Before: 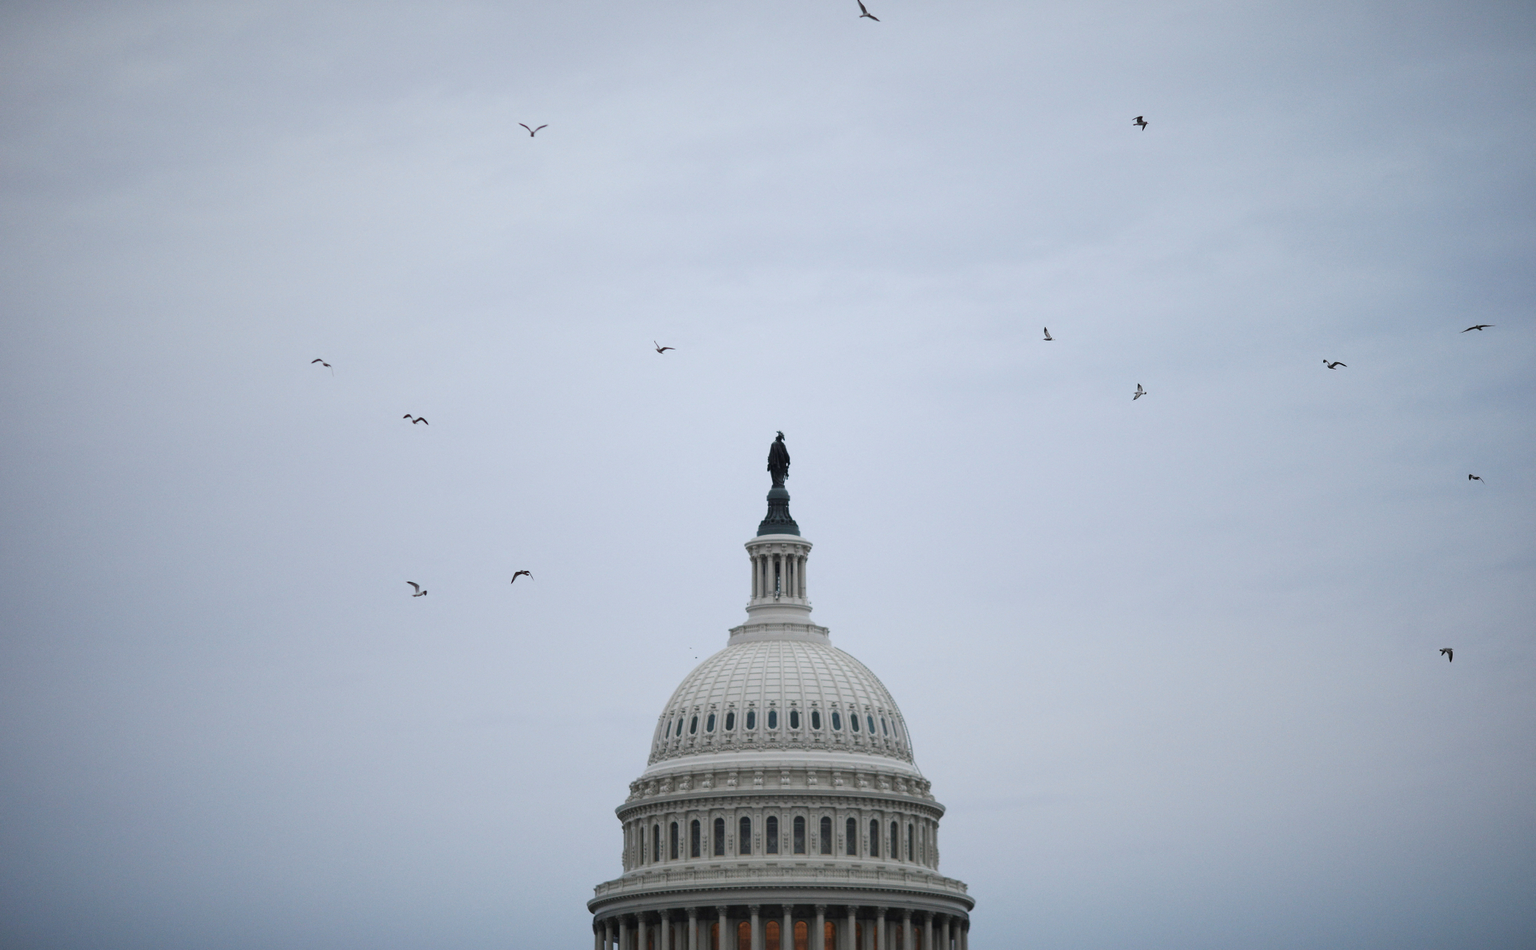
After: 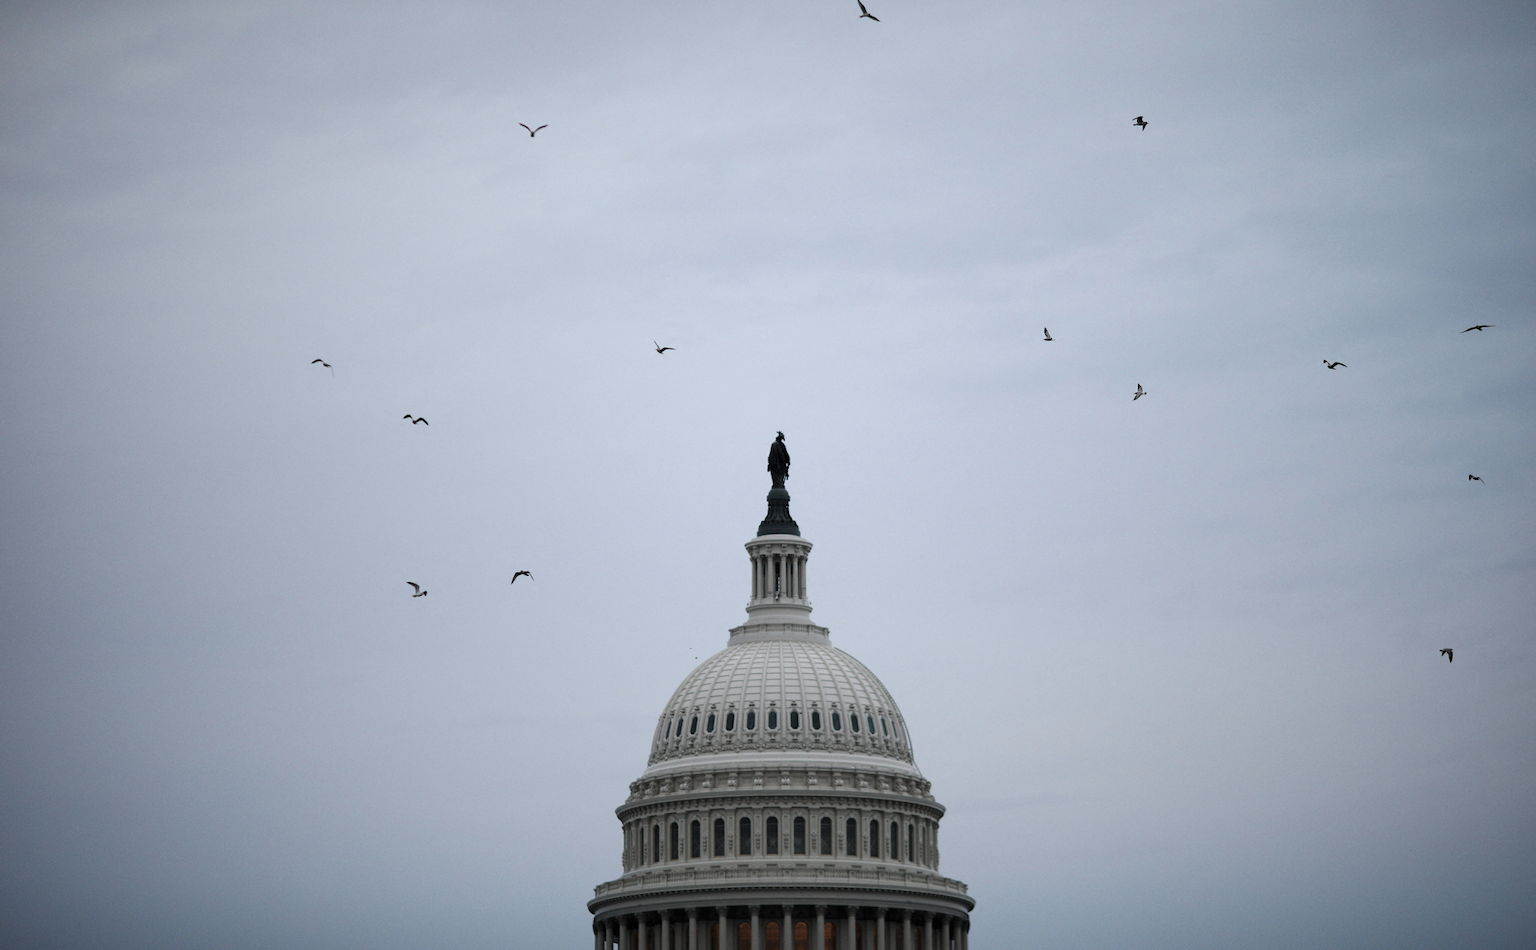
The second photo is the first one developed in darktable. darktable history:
base curve: preserve colors none
color balance: input saturation 99%
levels: levels [0.029, 0.545, 0.971]
